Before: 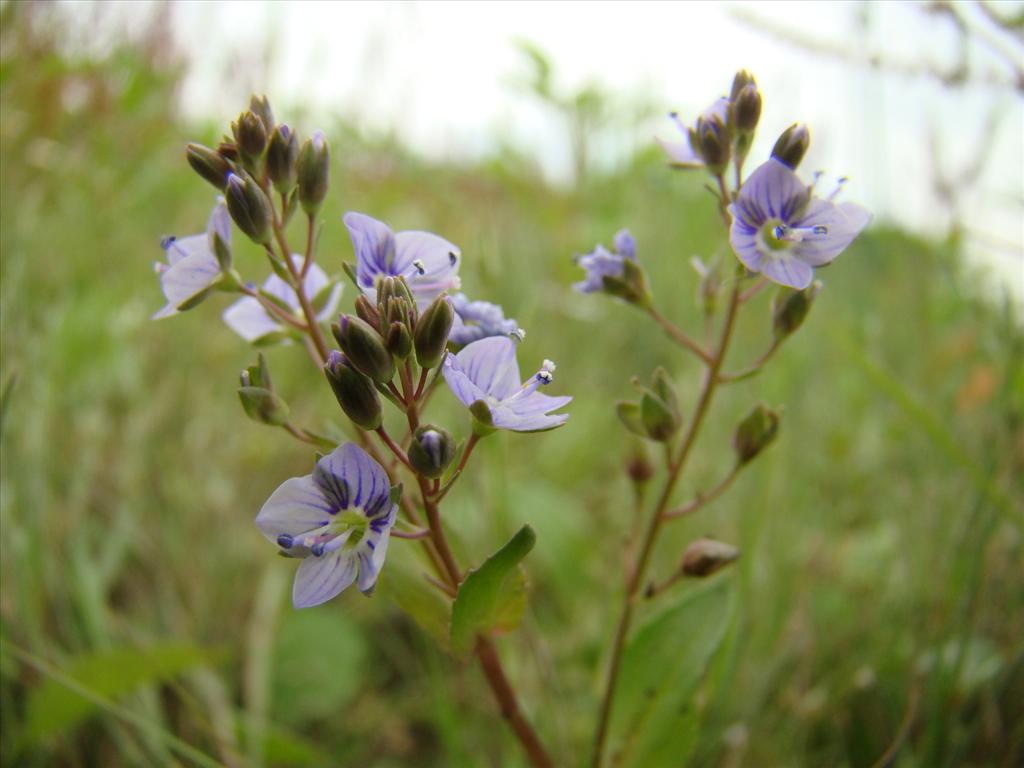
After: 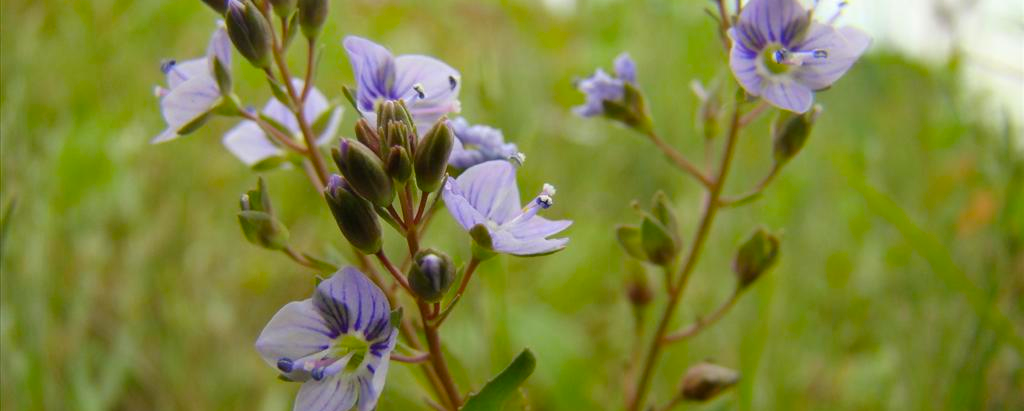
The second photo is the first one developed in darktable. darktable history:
color balance: output saturation 120%
crop and rotate: top 23.043%, bottom 23.437%
